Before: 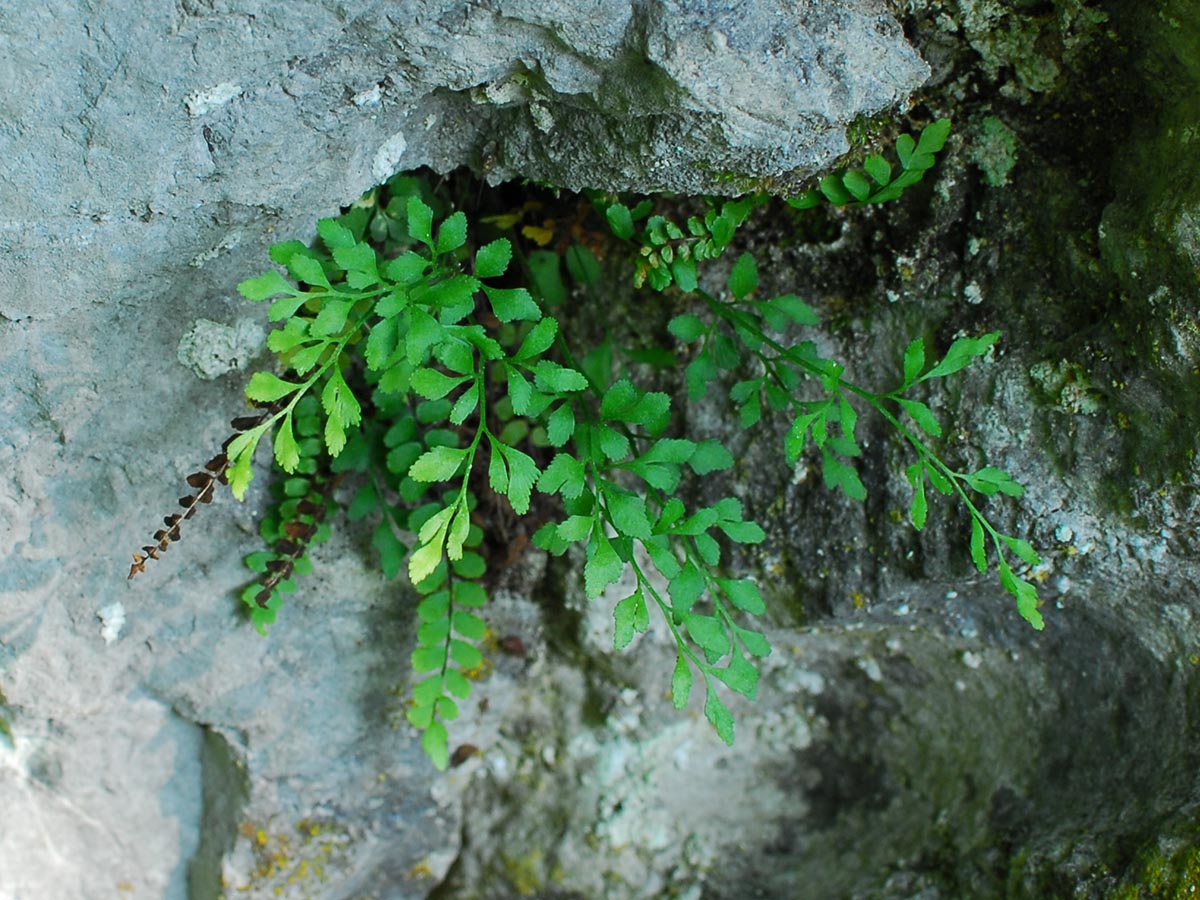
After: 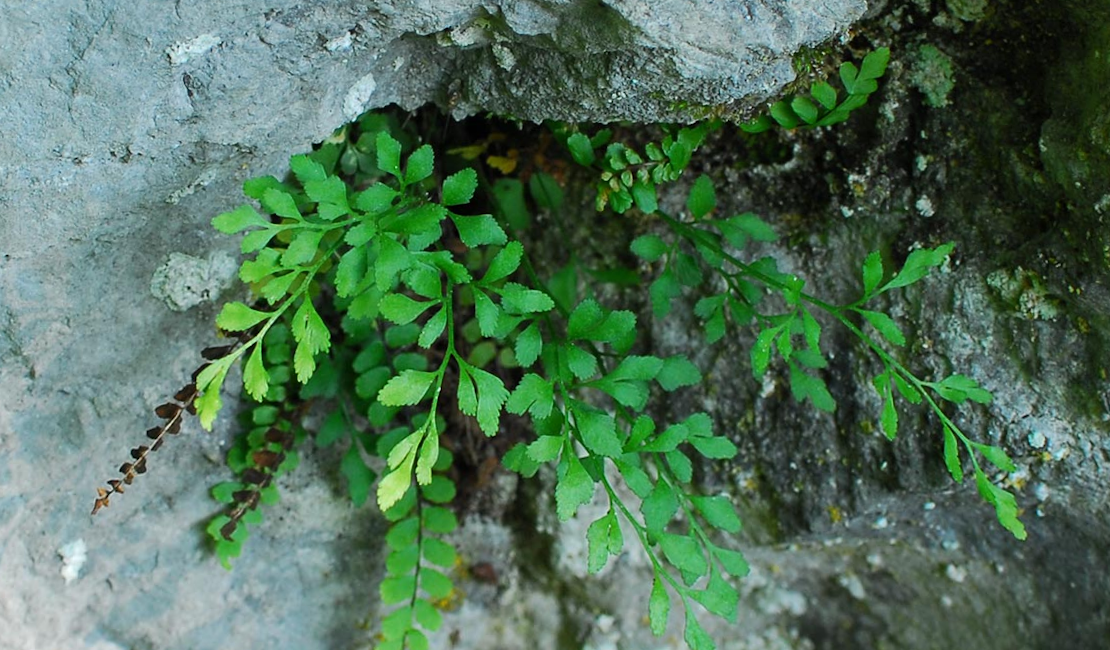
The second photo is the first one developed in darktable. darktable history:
rotate and perspective: rotation -1.68°, lens shift (vertical) -0.146, crop left 0.049, crop right 0.912, crop top 0.032, crop bottom 0.96
crop: top 3.857%, bottom 21.132%
